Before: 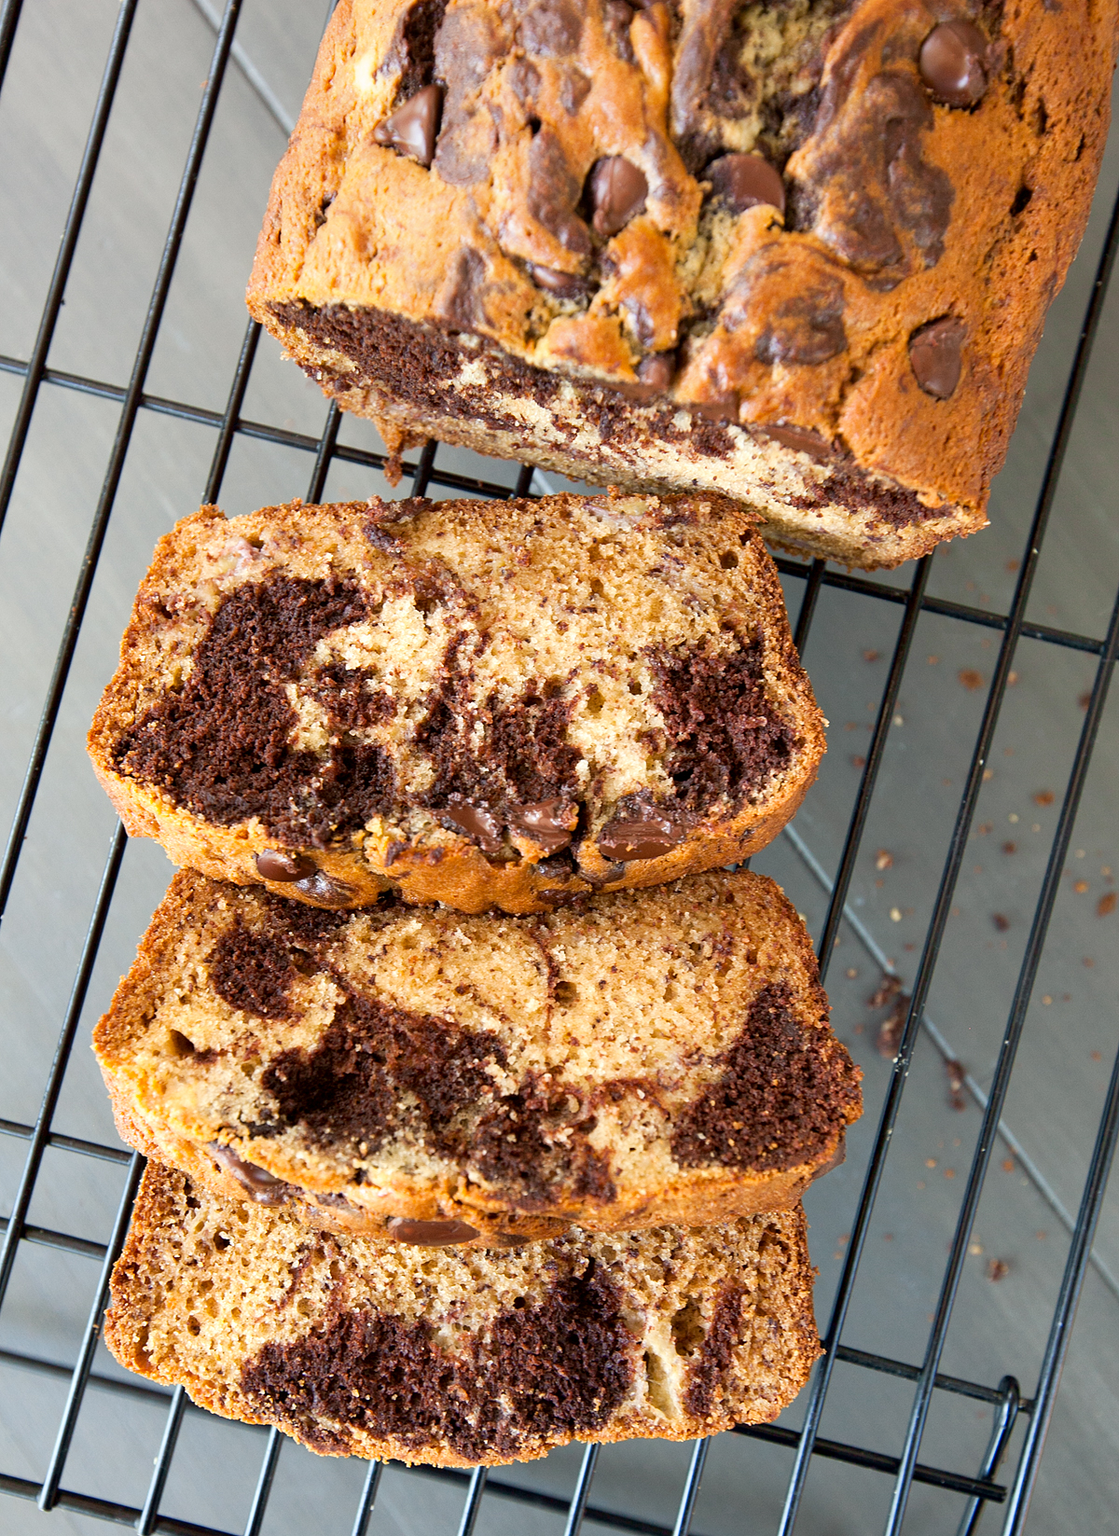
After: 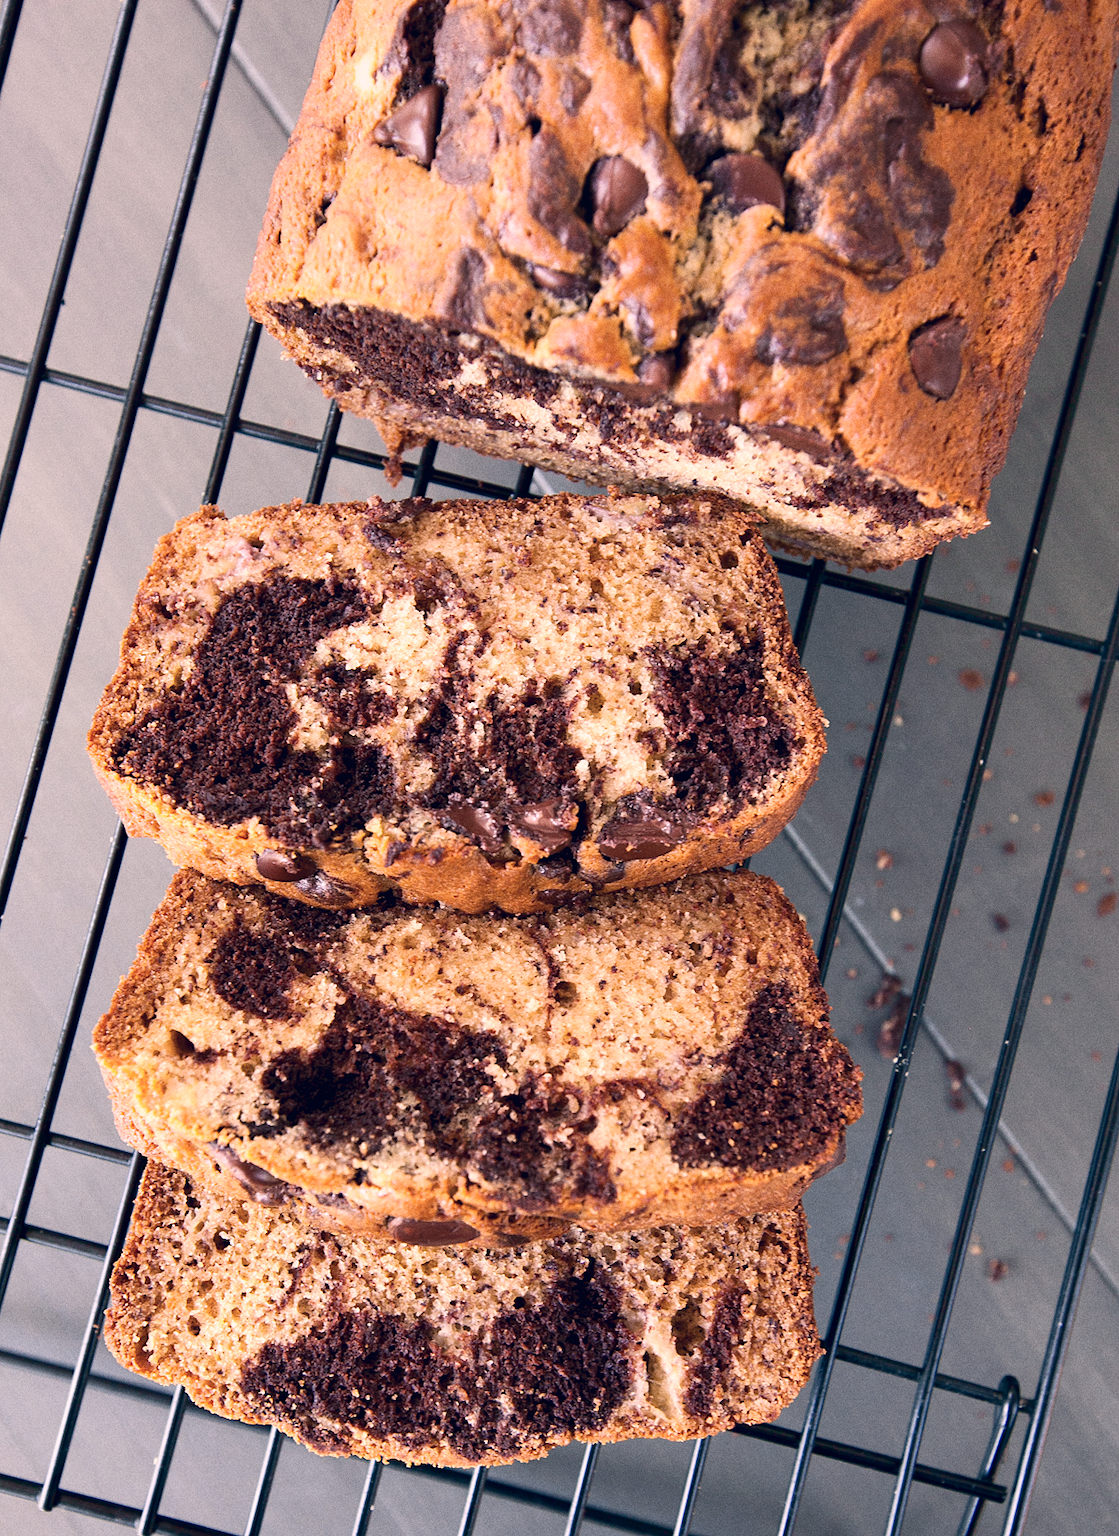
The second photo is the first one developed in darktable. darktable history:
color correction: highlights a* 14.46, highlights b* 5.85, shadows a* -5.53, shadows b* -15.24, saturation 0.85
tone curve: curves: ch0 [(0, 0) (0.227, 0.17) (0.766, 0.774) (1, 1)]; ch1 [(0, 0) (0.114, 0.127) (0.437, 0.452) (0.498, 0.498) (0.529, 0.541) (0.579, 0.589) (1, 1)]; ch2 [(0, 0) (0.233, 0.259) (0.493, 0.492) (0.587, 0.573) (1, 1)], color space Lab, independent channels, preserve colors none
grain: coarseness 0.09 ISO
